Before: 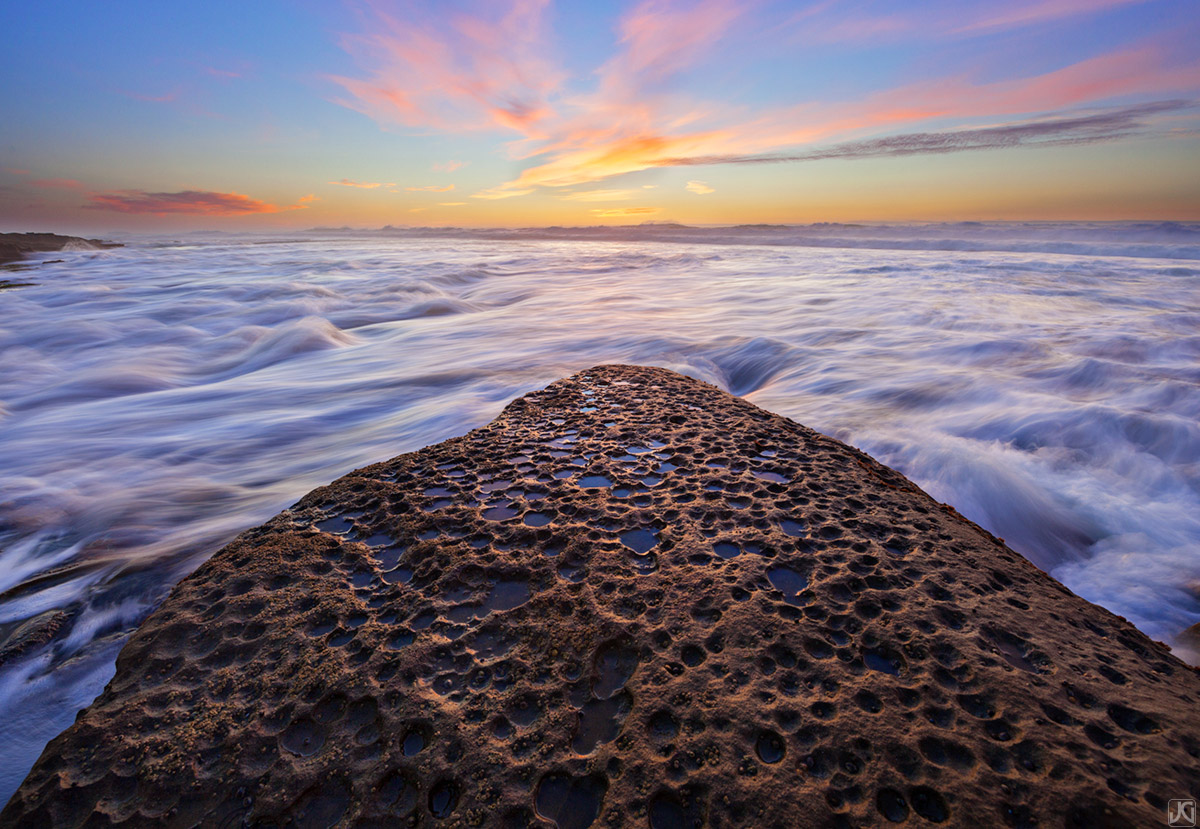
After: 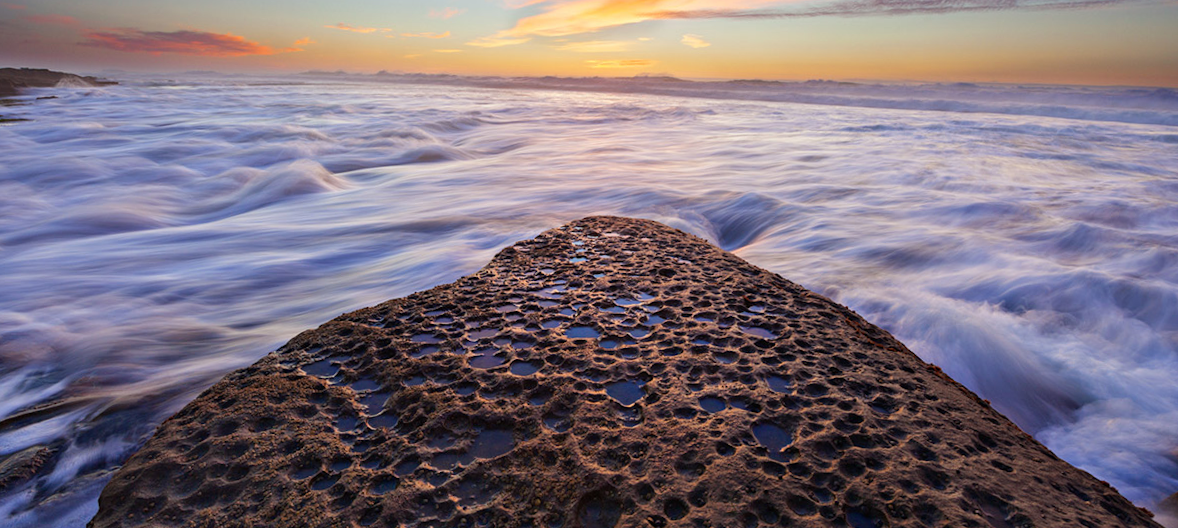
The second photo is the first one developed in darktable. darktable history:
crop: top 16.727%, bottom 16.727%
rotate and perspective: rotation 1.57°, crop left 0.018, crop right 0.982, crop top 0.039, crop bottom 0.961
